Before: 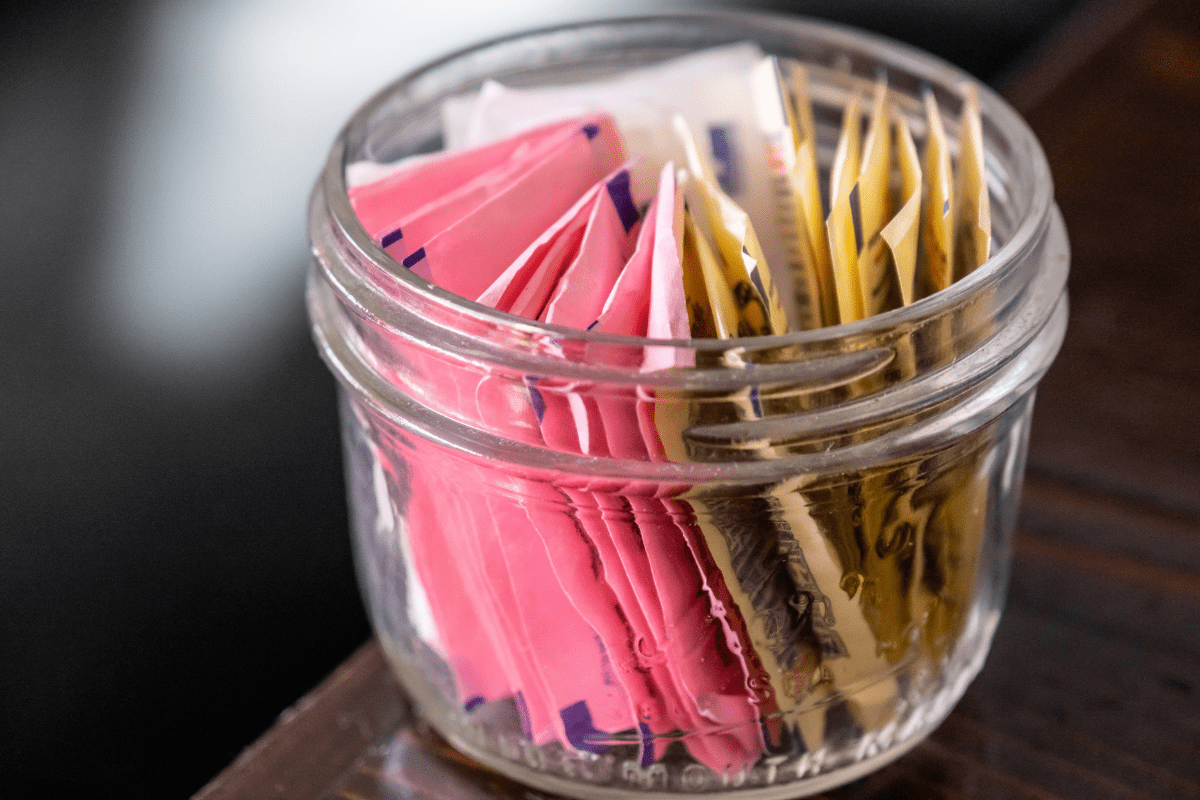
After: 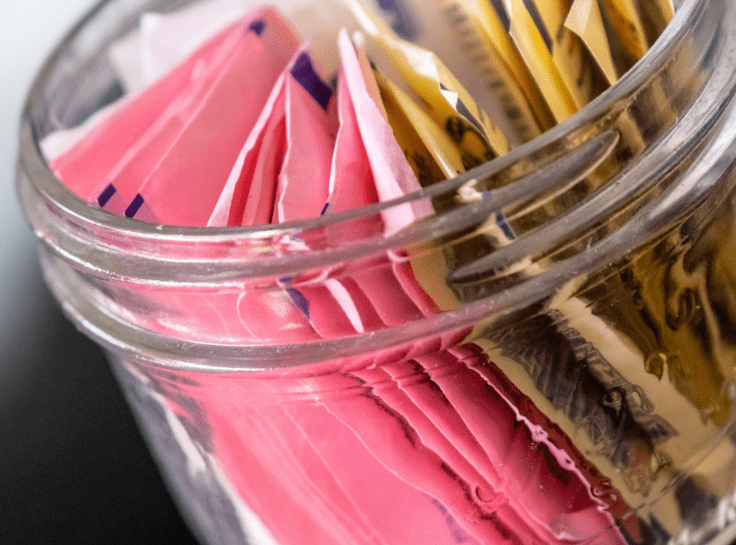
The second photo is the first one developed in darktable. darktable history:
crop and rotate: angle 19.79°, left 6.952%, right 4.153%, bottom 1.13%
